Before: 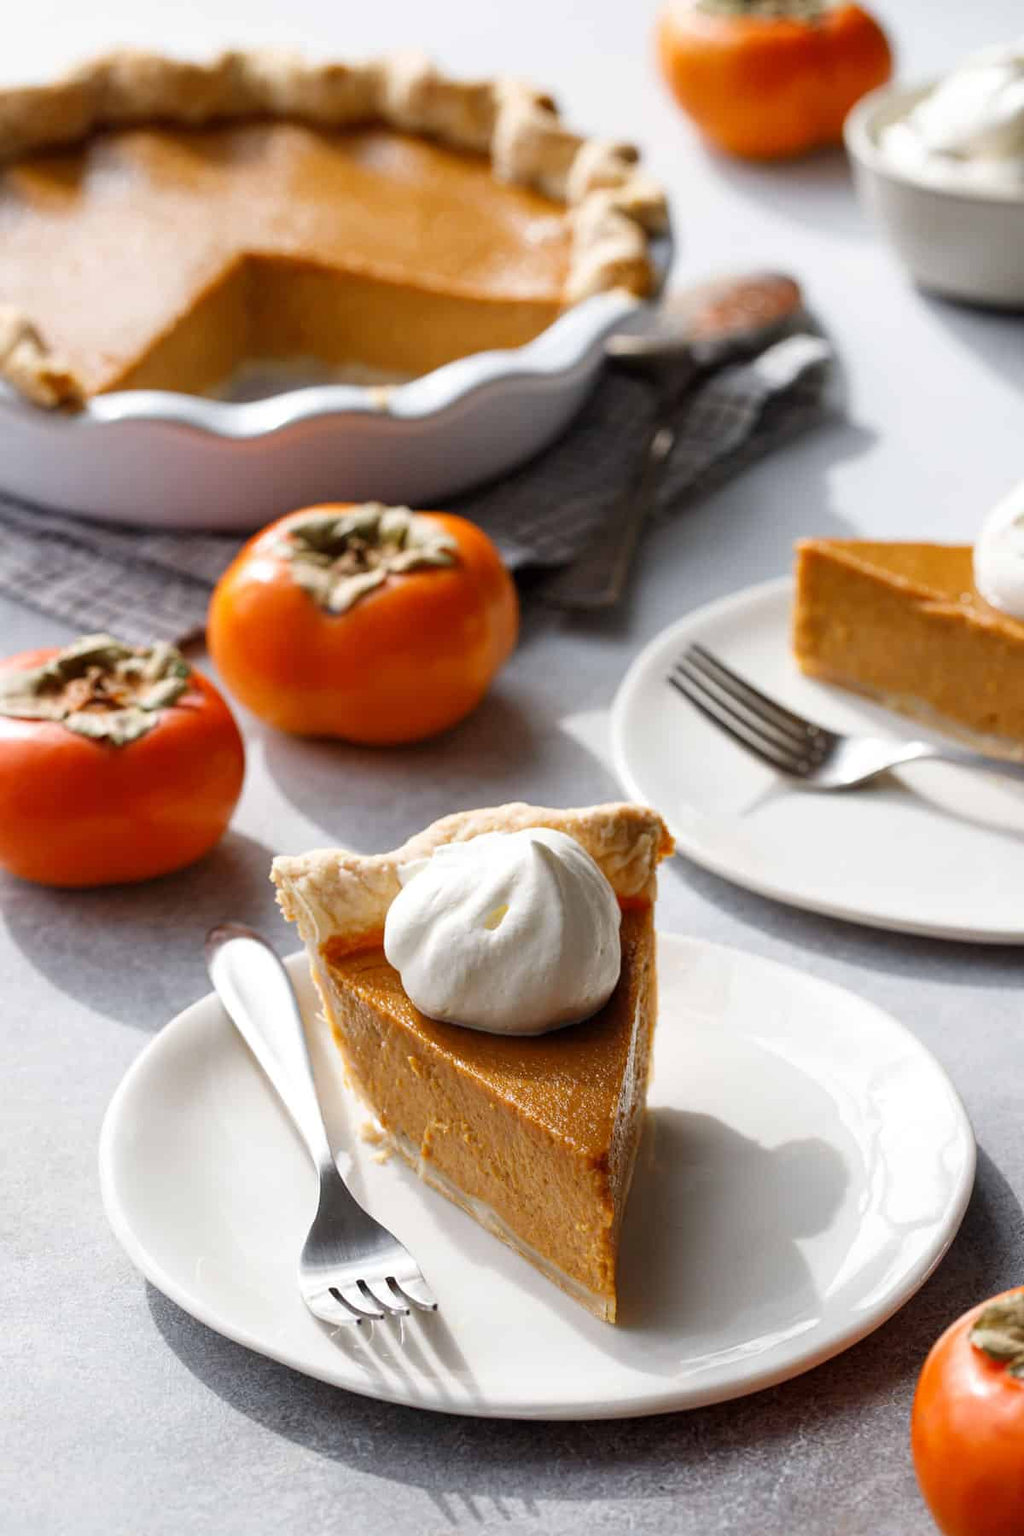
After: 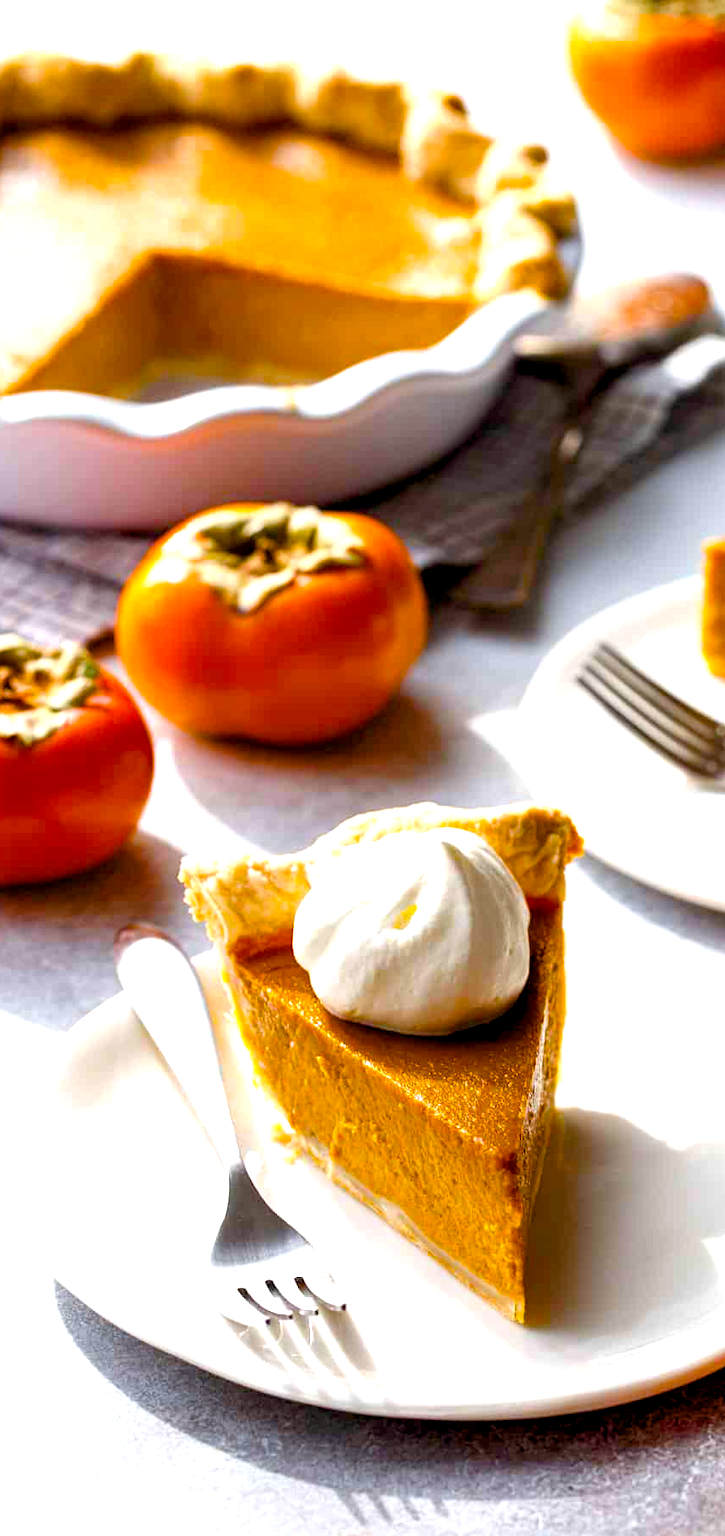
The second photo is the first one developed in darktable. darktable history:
color balance rgb: shadows lift › chroma 2.051%, shadows lift › hue 52.13°, global offset › luminance -0.881%, linear chroma grading › global chroma 15.074%, perceptual saturation grading › global saturation 36.848%, perceptual saturation grading › shadows 34.499%, contrast 4.388%
crop and rotate: left 8.962%, right 20.162%
exposure: exposure 0.742 EV, compensate highlight preservation false
